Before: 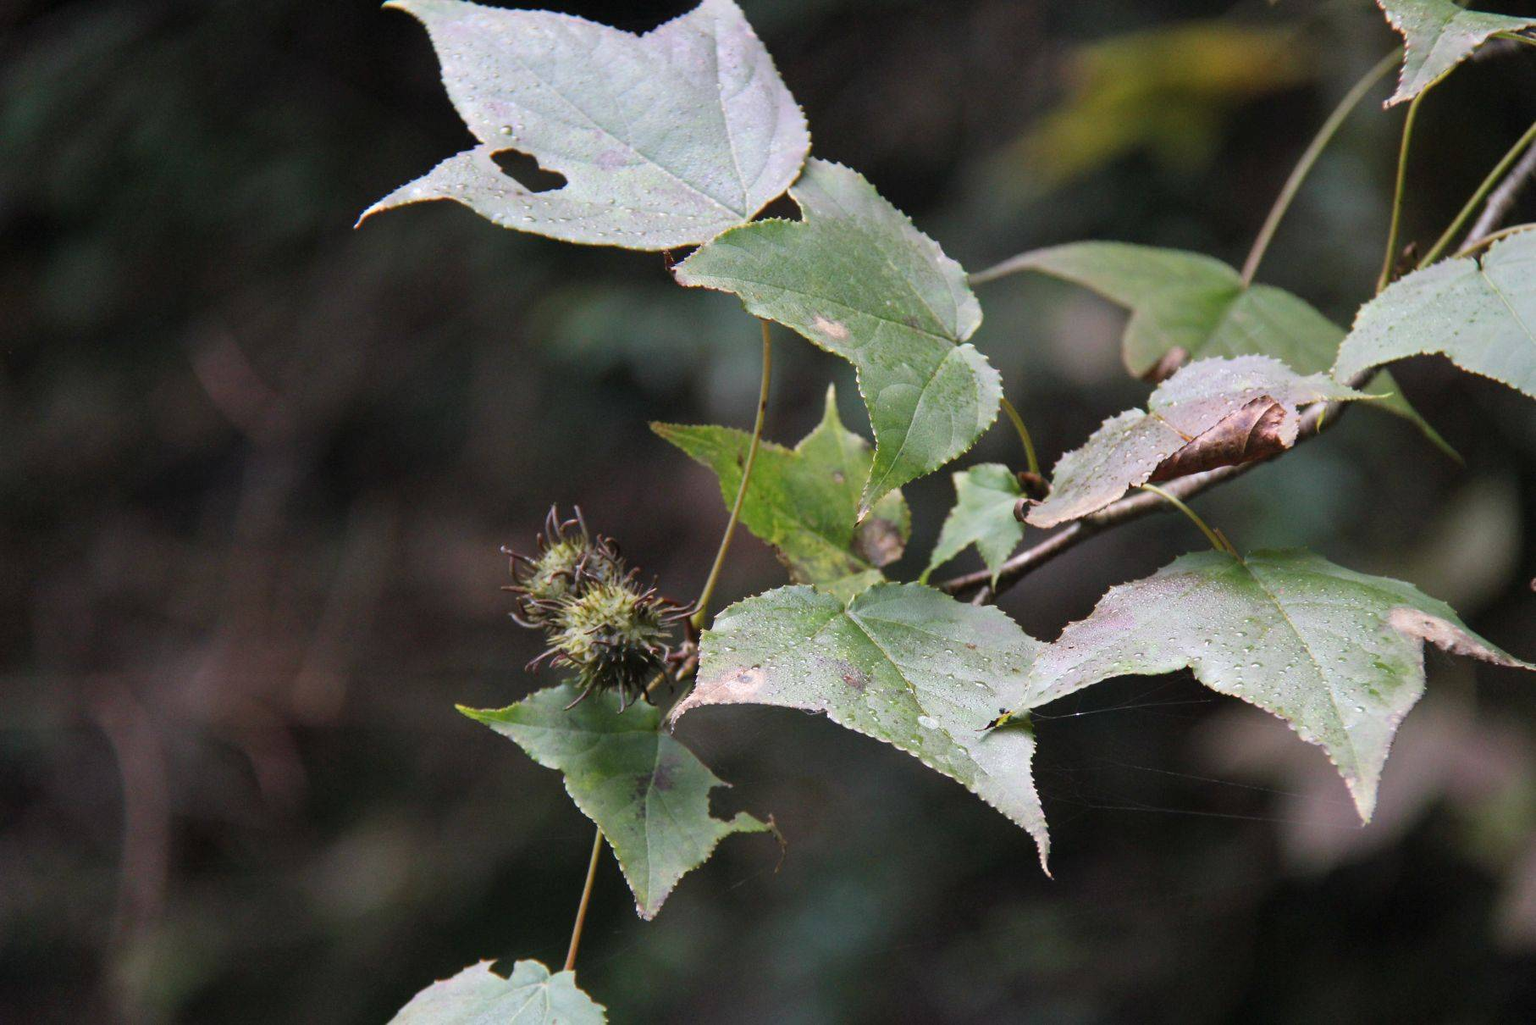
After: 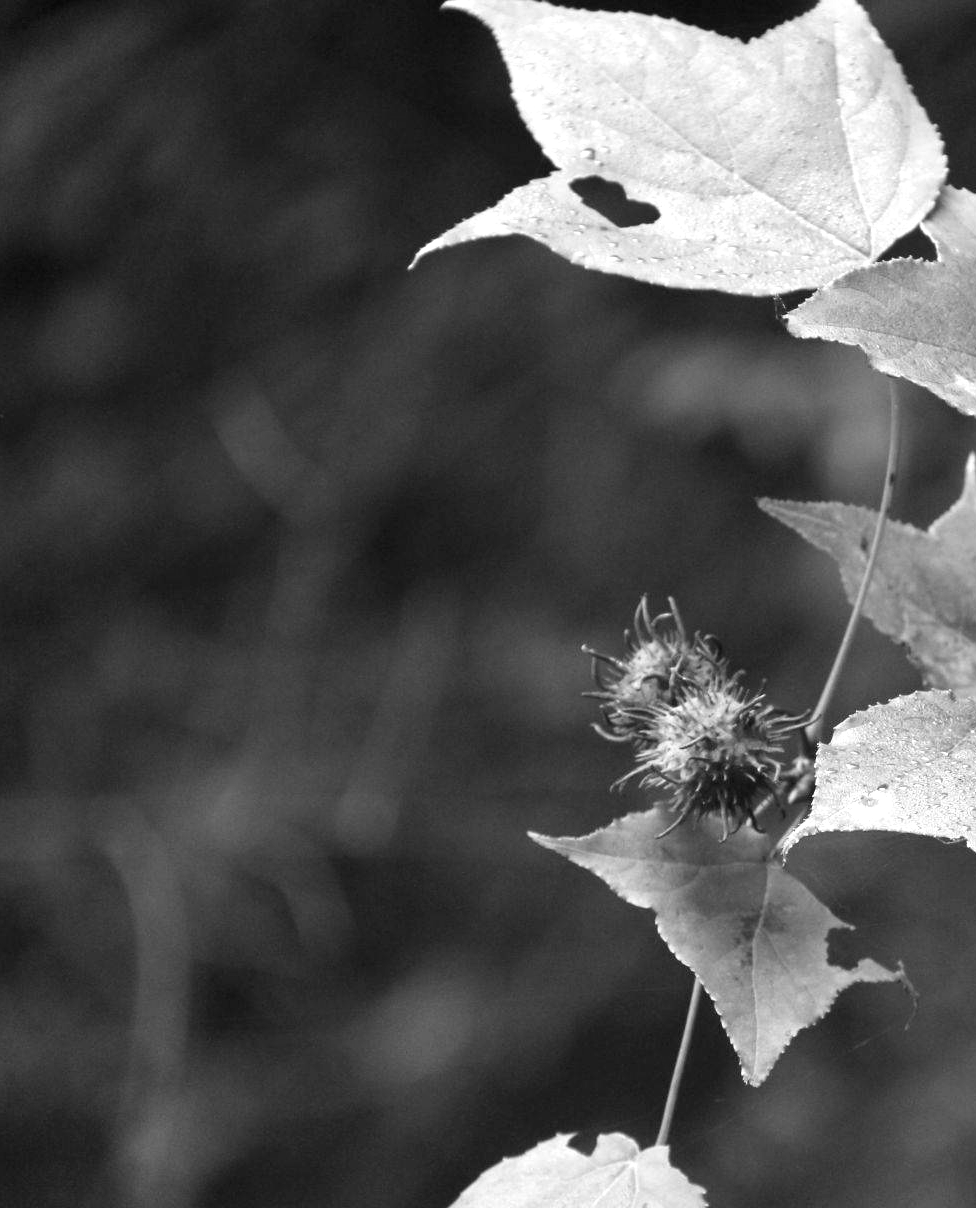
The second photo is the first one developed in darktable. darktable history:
exposure: black level correction 0, exposure 0.6 EV, compensate exposure bias true, compensate highlight preservation false
monochrome: on, module defaults
crop: left 0.587%, right 45.588%, bottom 0.086%
shadows and highlights: shadows 5, soften with gaussian
